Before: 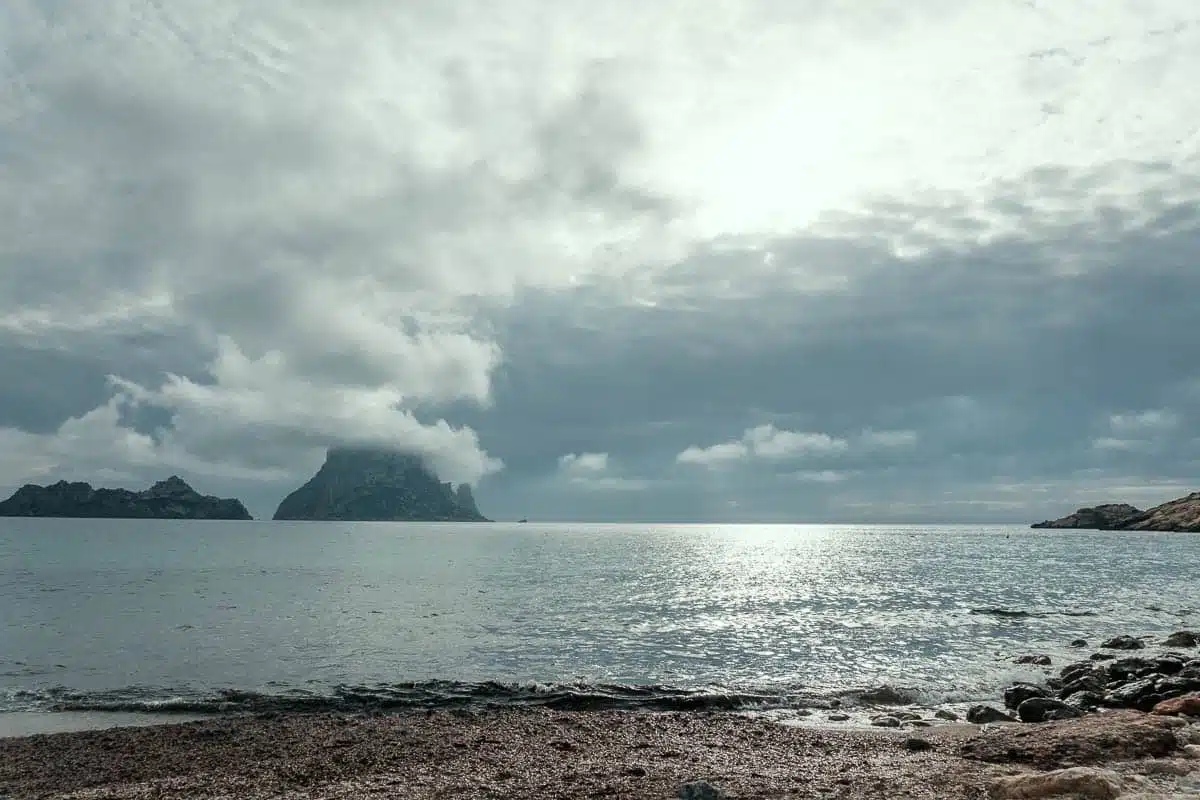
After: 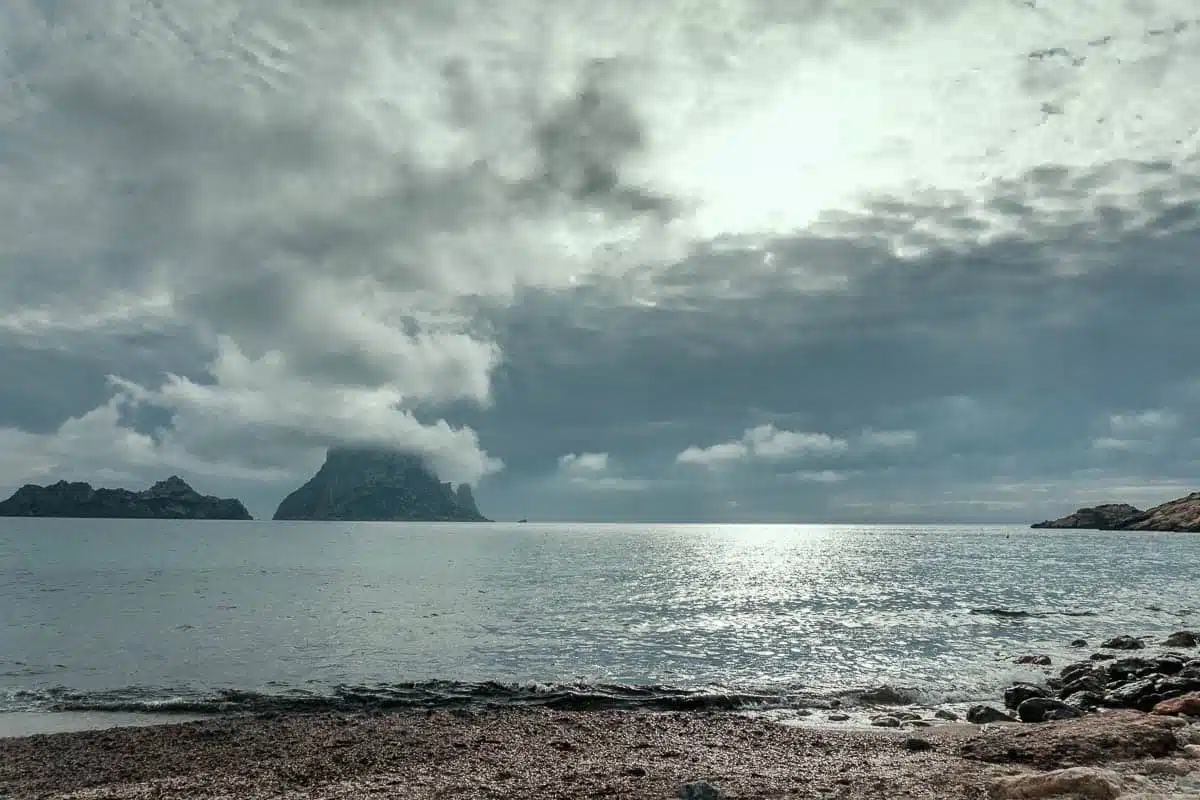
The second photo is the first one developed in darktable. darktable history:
shadows and highlights: radius 108.27, shadows 45.63, highlights -67, low approximation 0.01, soften with gaussian
